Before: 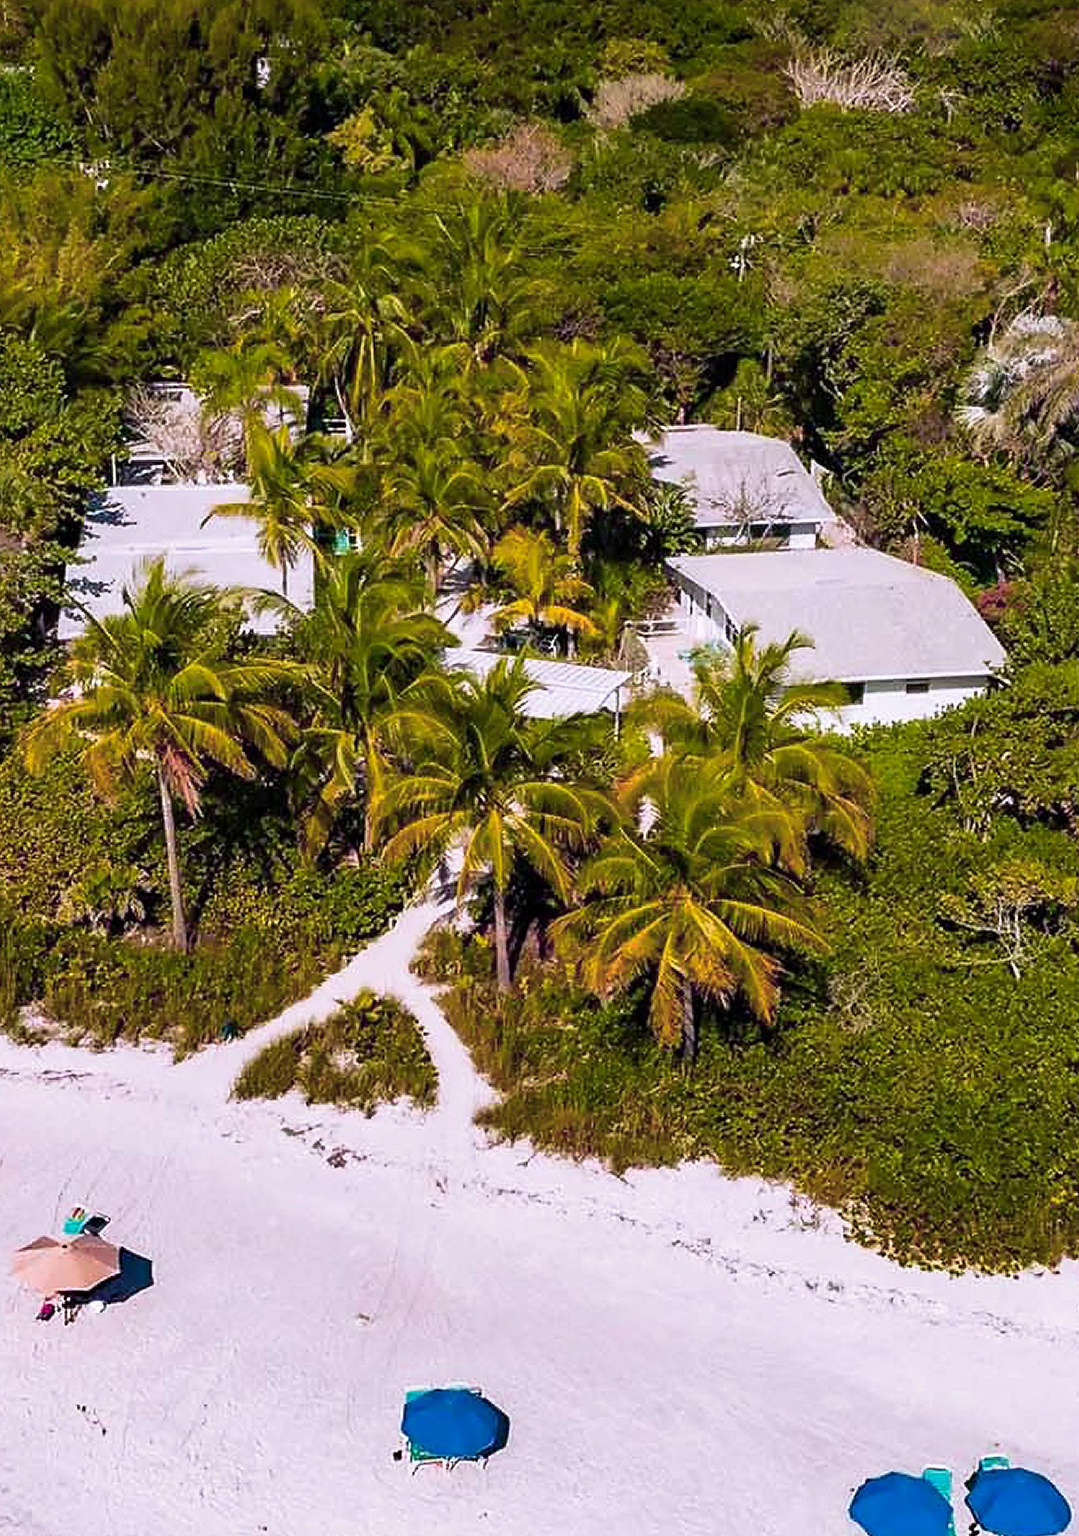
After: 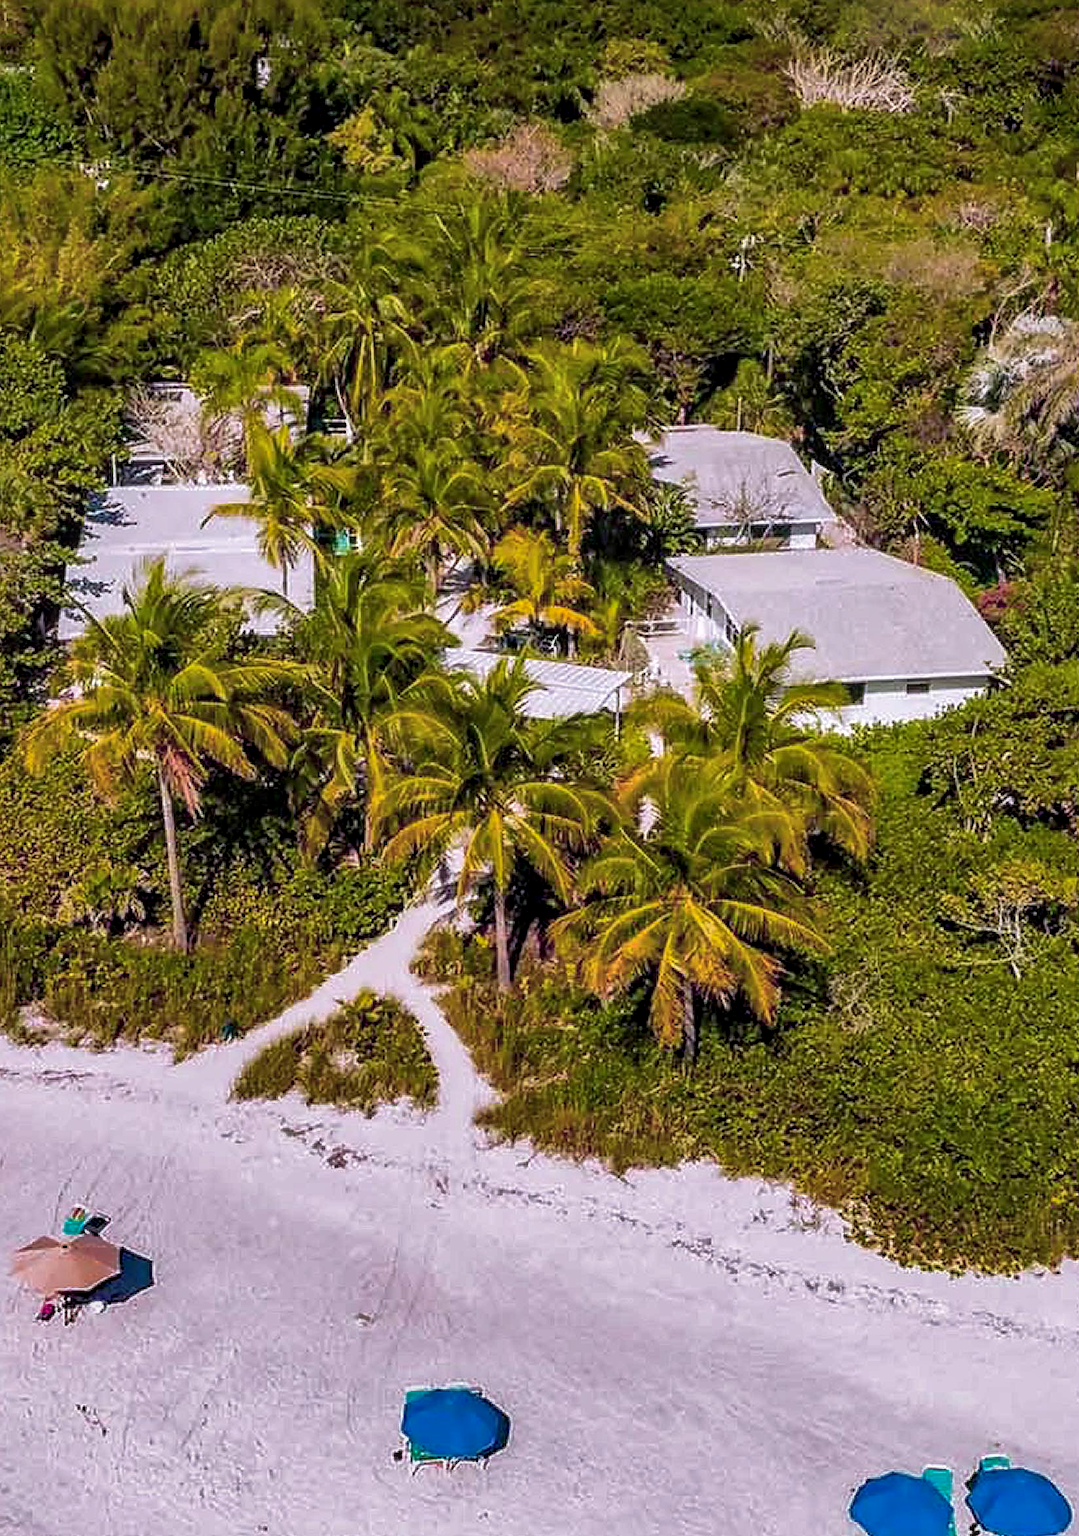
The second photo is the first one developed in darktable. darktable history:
shadows and highlights: shadows 39.59, highlights -59.8
local contrast: on, module defaults
